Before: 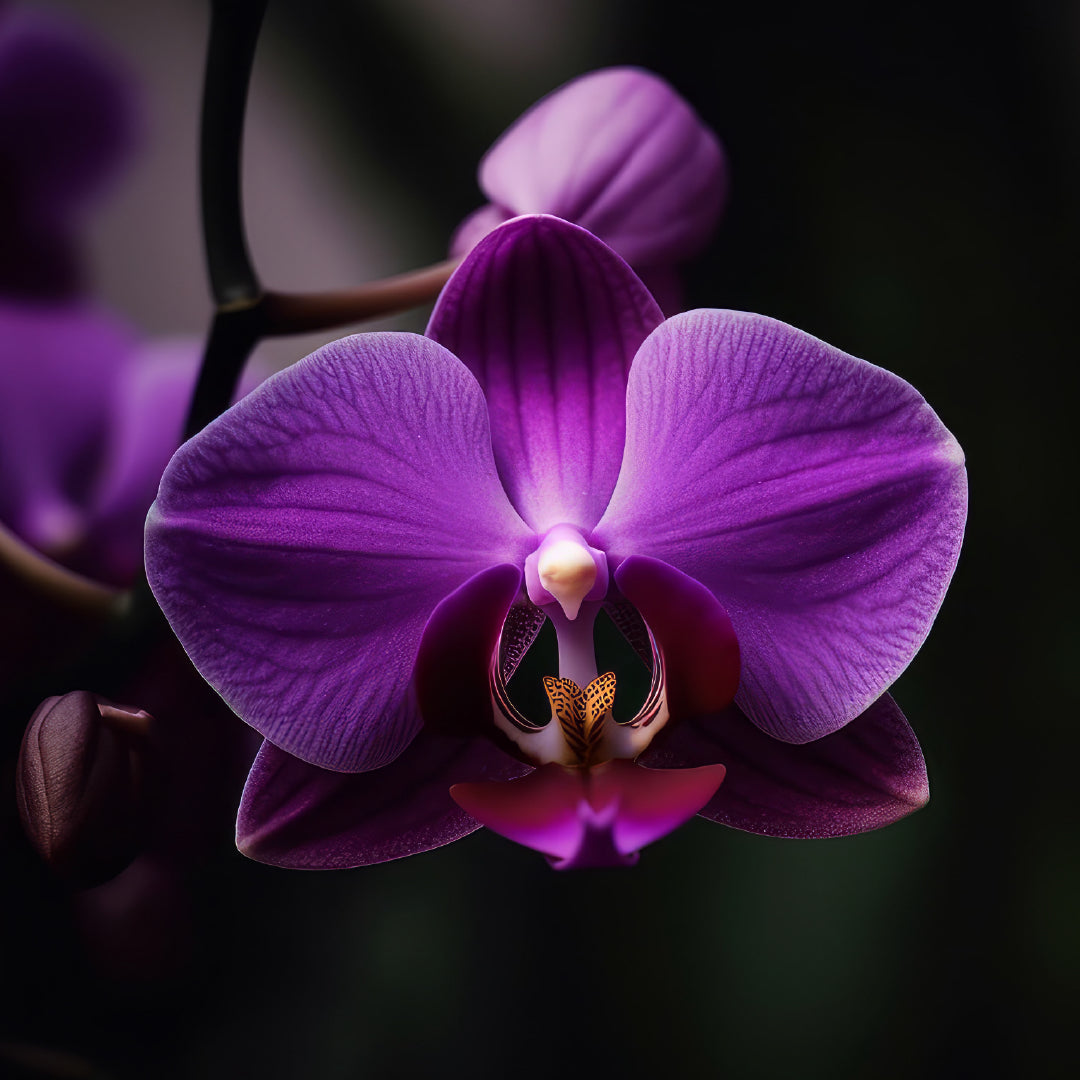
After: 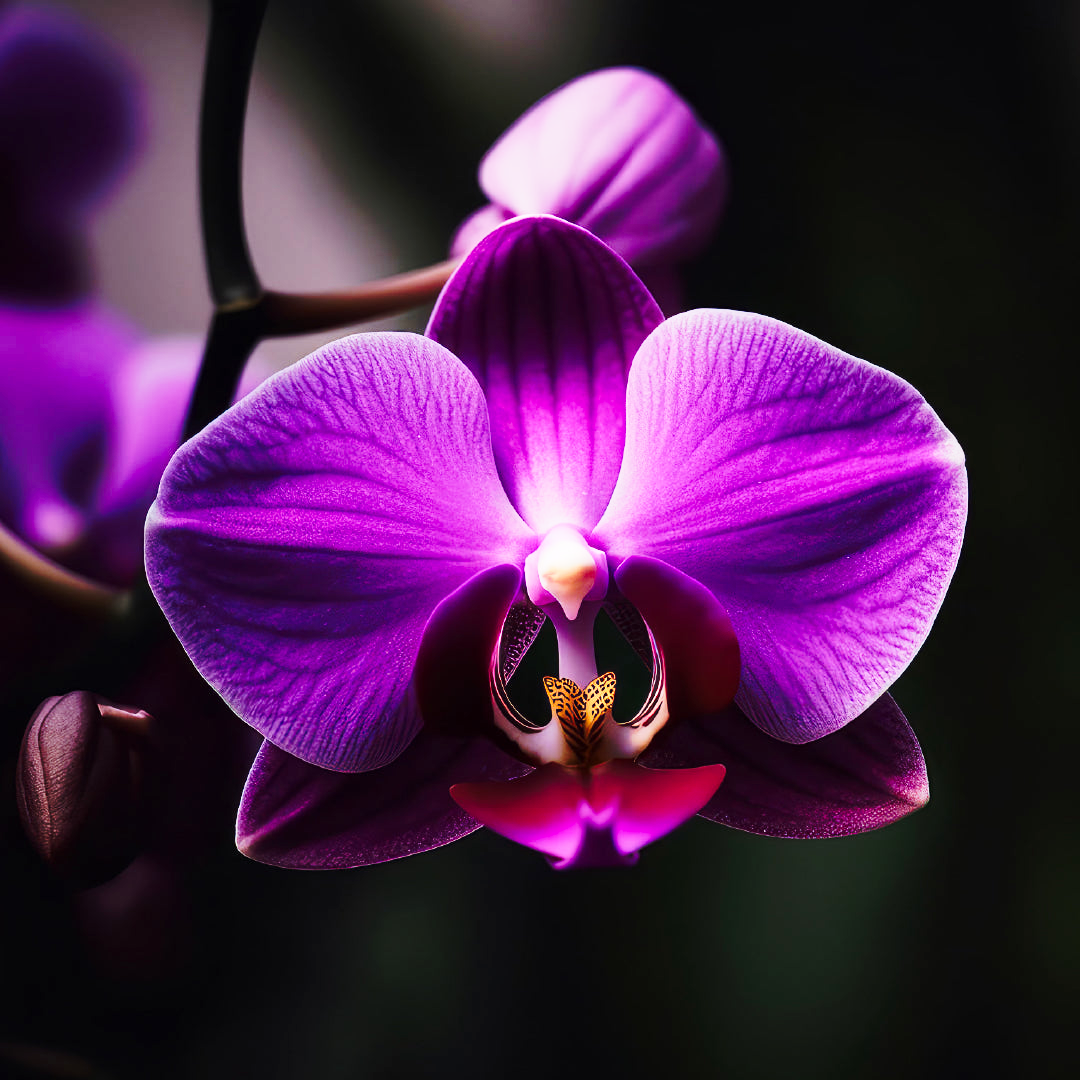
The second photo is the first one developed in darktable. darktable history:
tone curve: curves: ch0 [(0, 0) (0.003, 0.003) (0.011, 0.013) (0.025, 0.028) (0.044, 0.05) (0.069, 0.079) (0.1, 0.113) (0.136, 0.154) (0.177, 0.201) (0.224, 0.268) (0.277, 0.38) (0.335, 0.486) (0.399, 0.588) (0.468, 0.688) (0.543, 0.787) (0.623, 0.854) (0.709, 0.916) (0.801, 0.957) (0.898, 0.978) (1, 1)], preserve colors none
